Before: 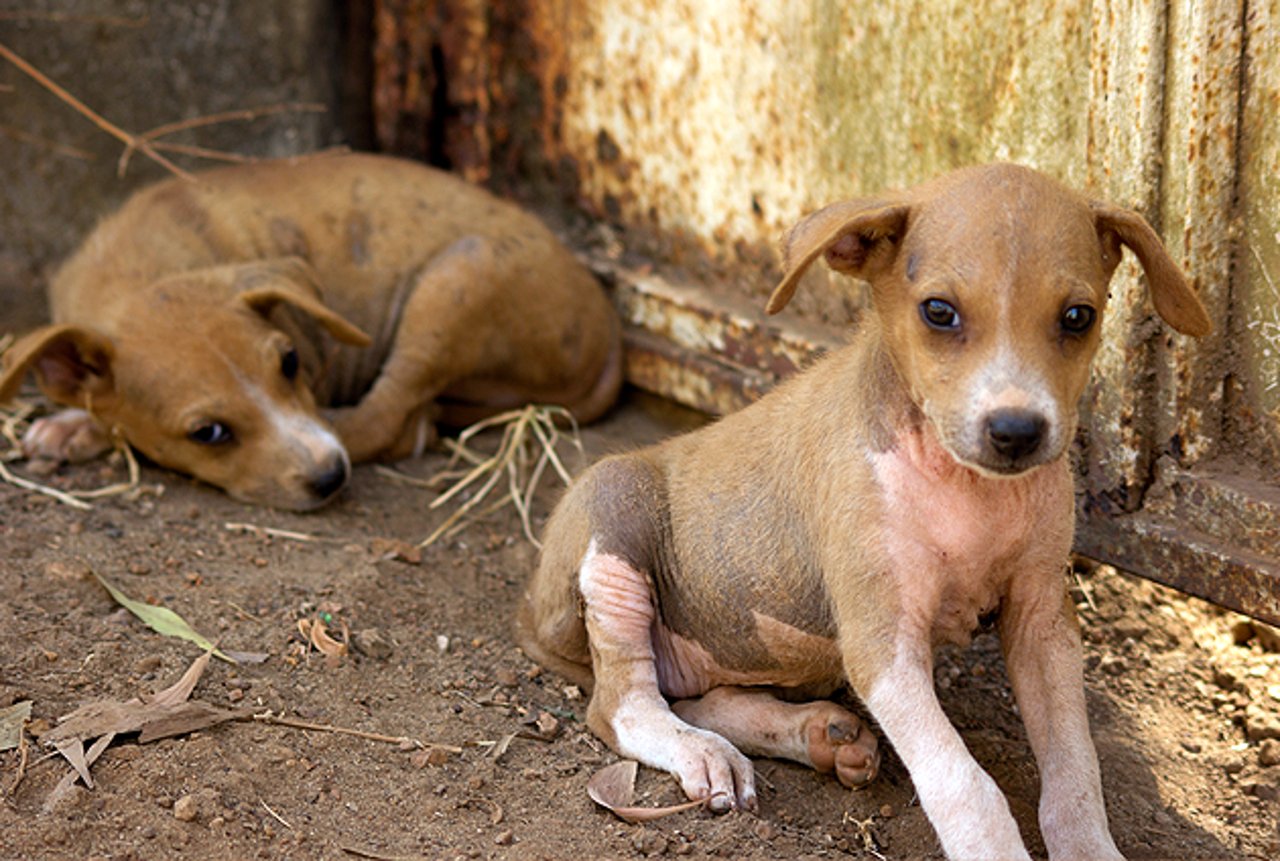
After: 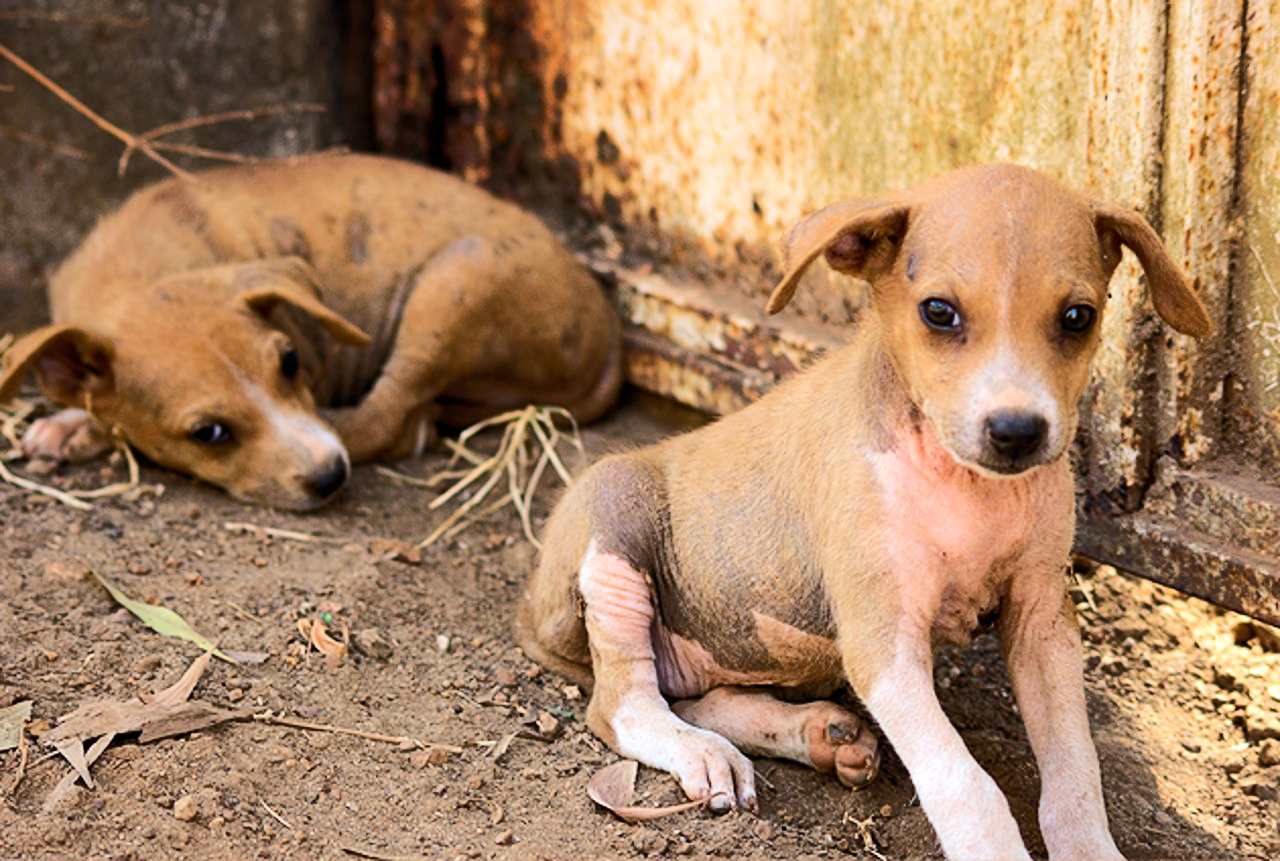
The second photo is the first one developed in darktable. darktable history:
graduated density: density 0.38 EV, hardness 21%, rotation -6.11°, saturation 32%
rgb curve: curves: ch0 [(0, 0) (0.284, 0.292) (0.505, 0.644) (1, 1)]; ch1 [(0, 0) (0.284, 0.292) (0.505, 0.644) (1, 1)]; ch2 [(0, 0) (0.284, 0.292) (0.505, 0.644) (1, 1)], compensate middle gray true
